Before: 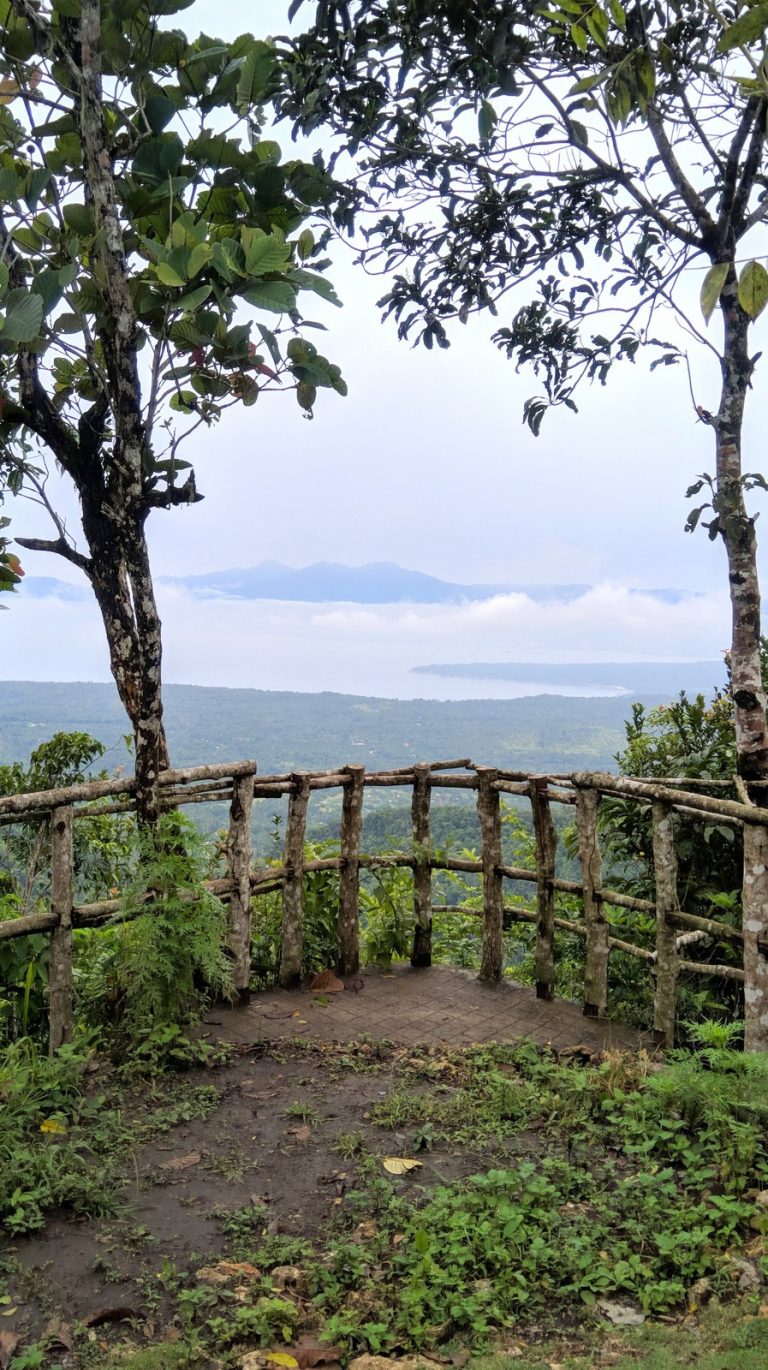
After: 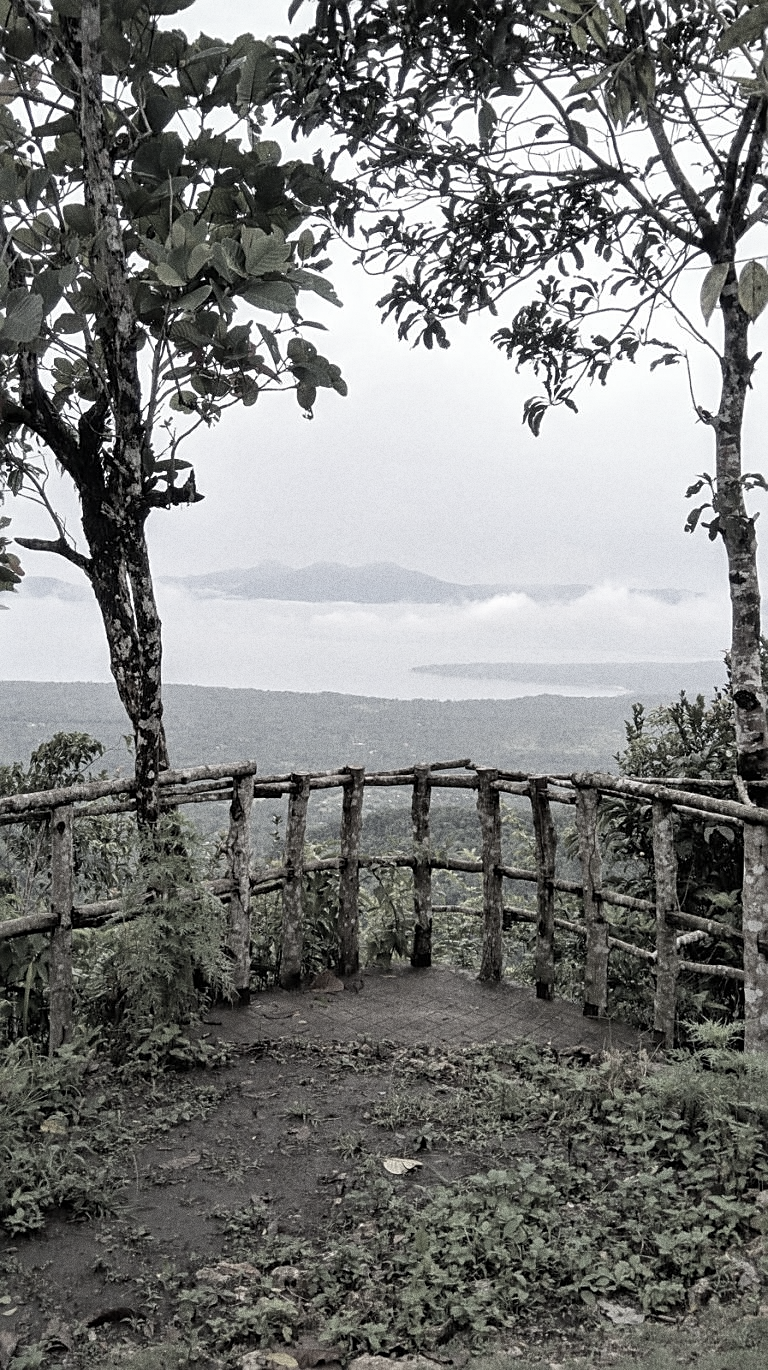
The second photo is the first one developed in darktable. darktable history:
grain: coarseness 0.09 ISO, strength 40%
color correction: saturation 0.2
sharpen: on, module defaults
